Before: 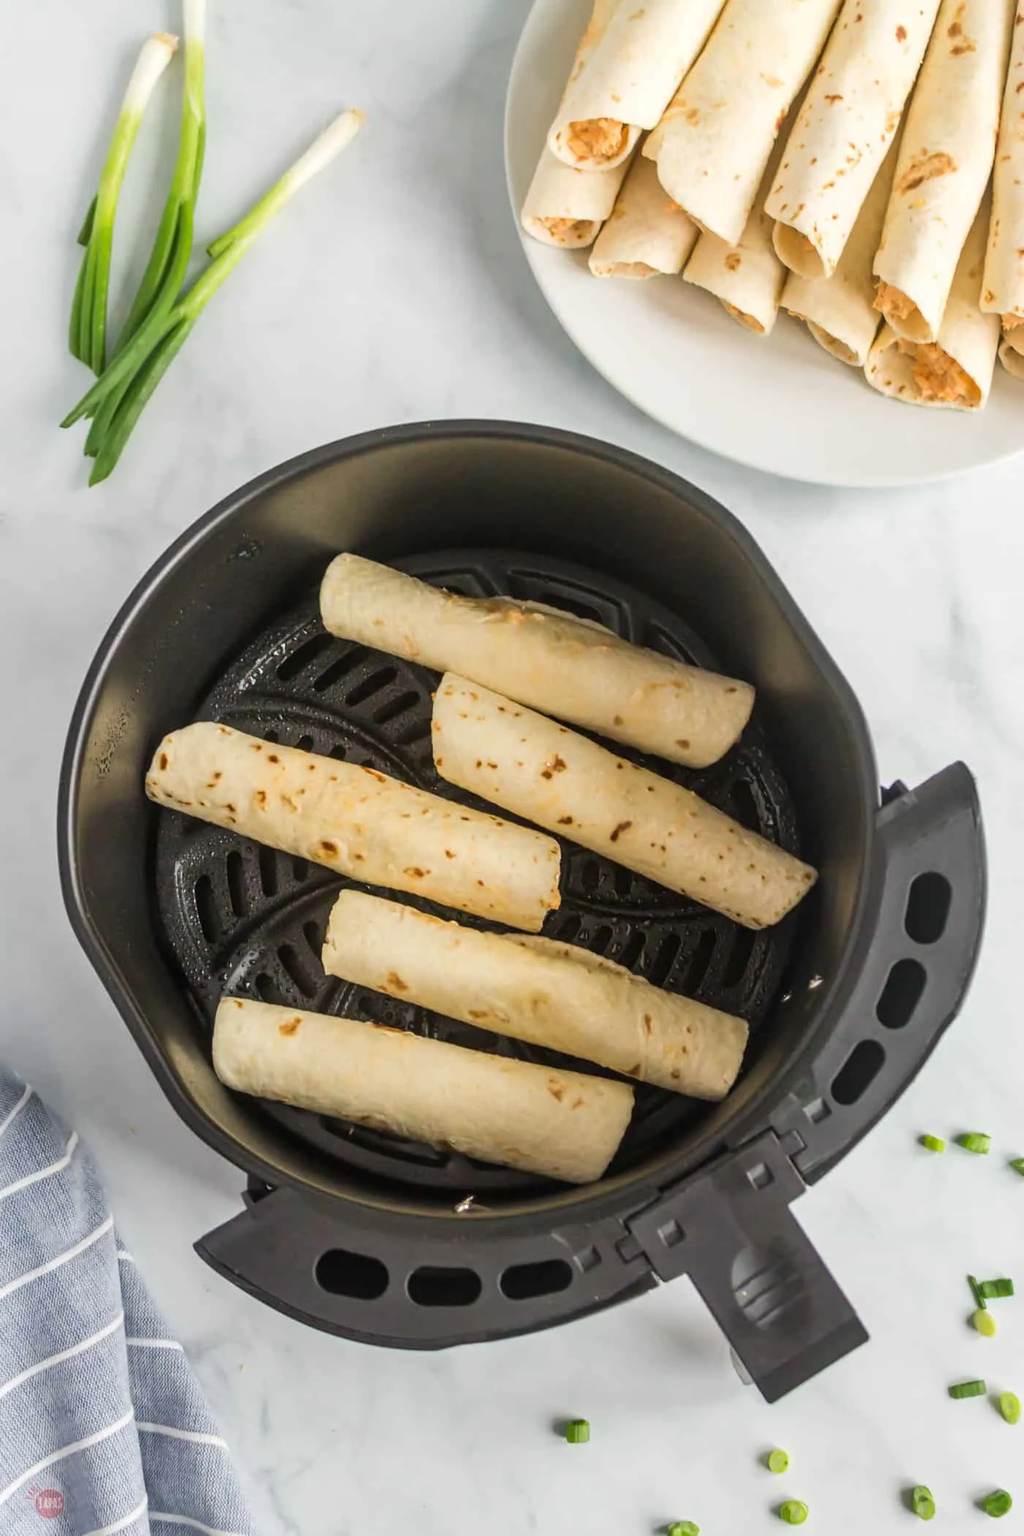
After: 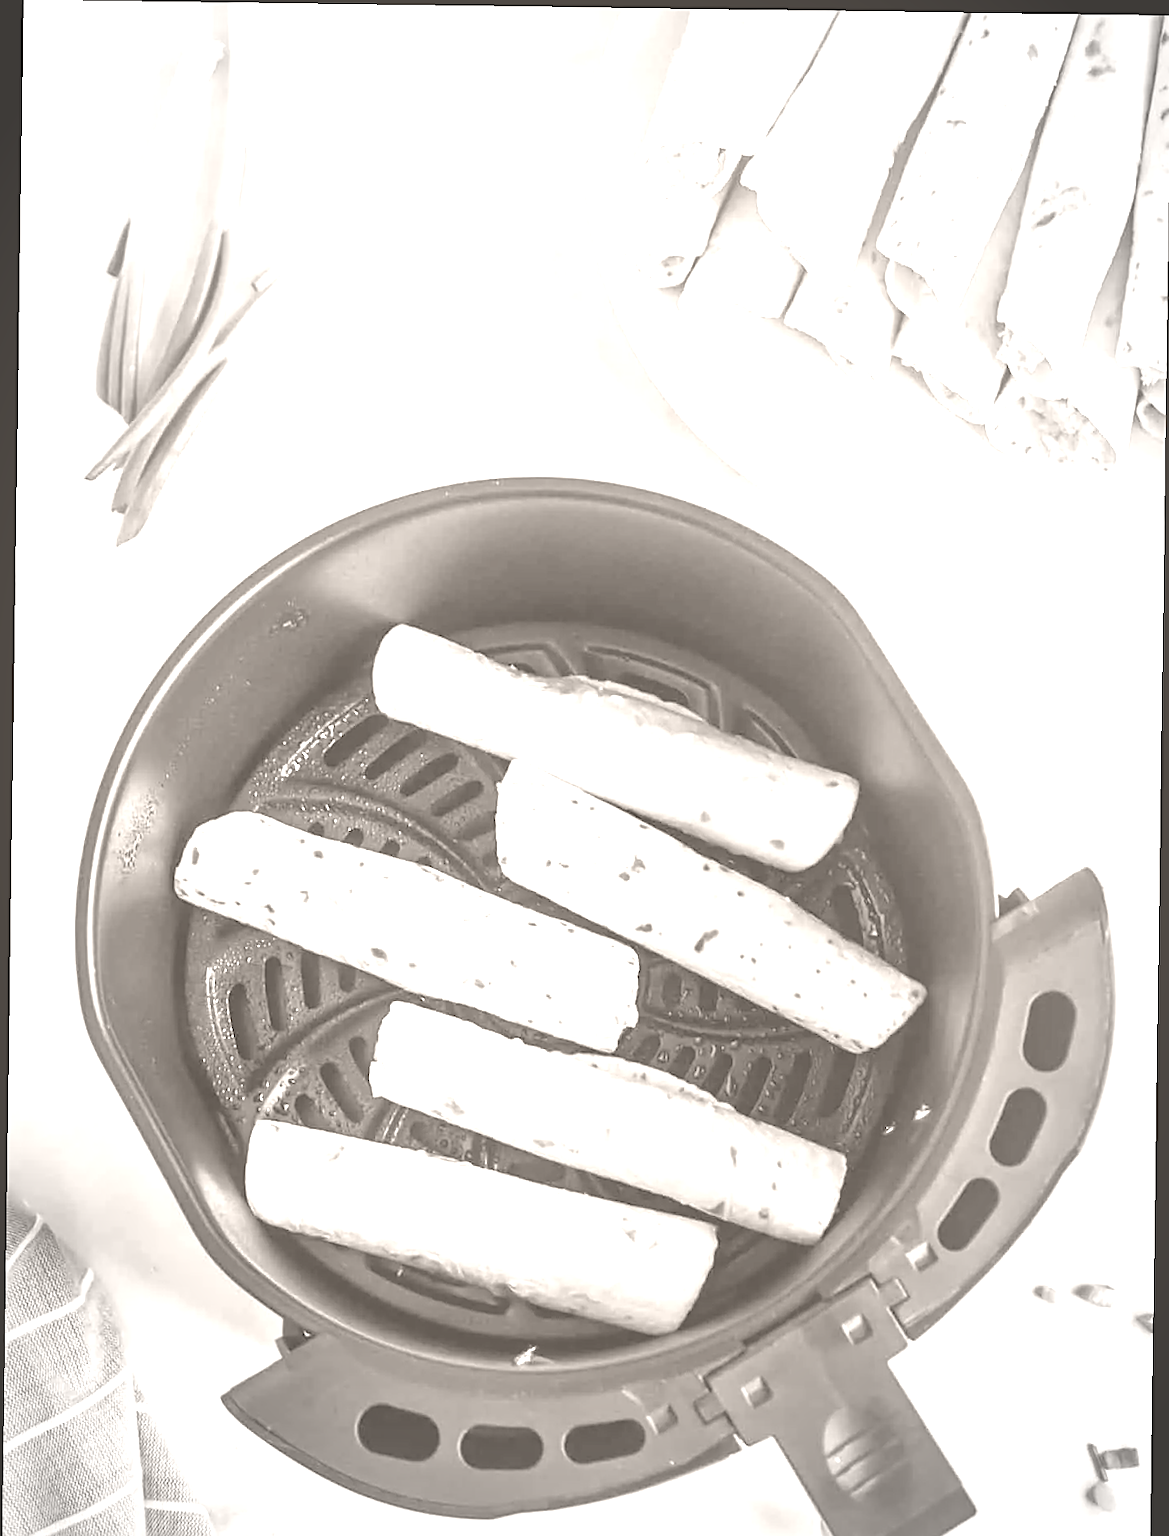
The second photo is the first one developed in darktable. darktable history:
sharpen: on, module defaults
colorize: hue 34.49°, saturation 35.33%, source mix 100%, lightness 55%, version 1
shadows and highlights: shadows 43.06, highlights 6.94
exposure: black level correction -0.002, exposure 0.54 EV, compensate highlight preservation false
color correction: highlights a* 10.44, highlights b* 30.04, shadows a* 2.73, shadows b* 17.51, saturation 1.72
crop and rotate: top 0%, bottom 11.49%
vignetting: automatic ratio true
rotate and perspective: rotation 0.8°, automatic cropping off
